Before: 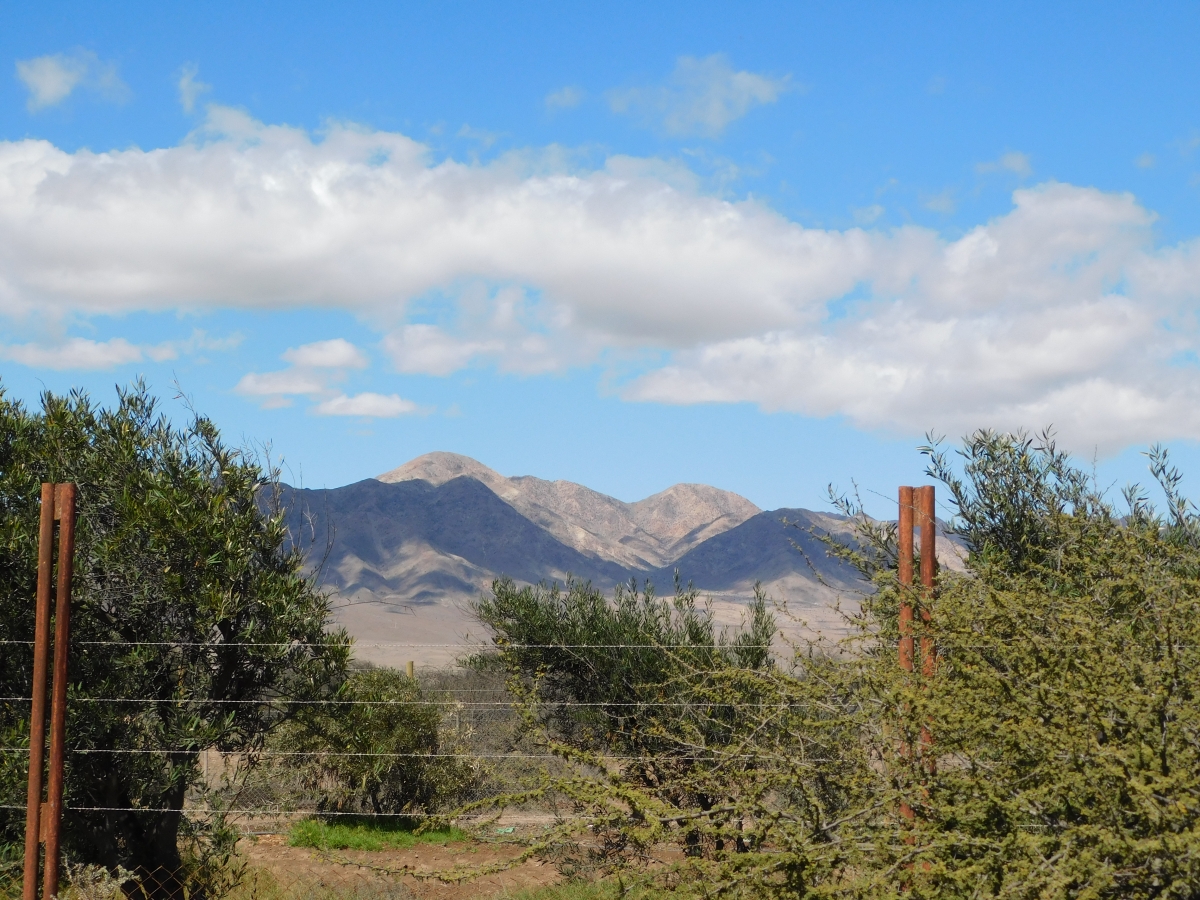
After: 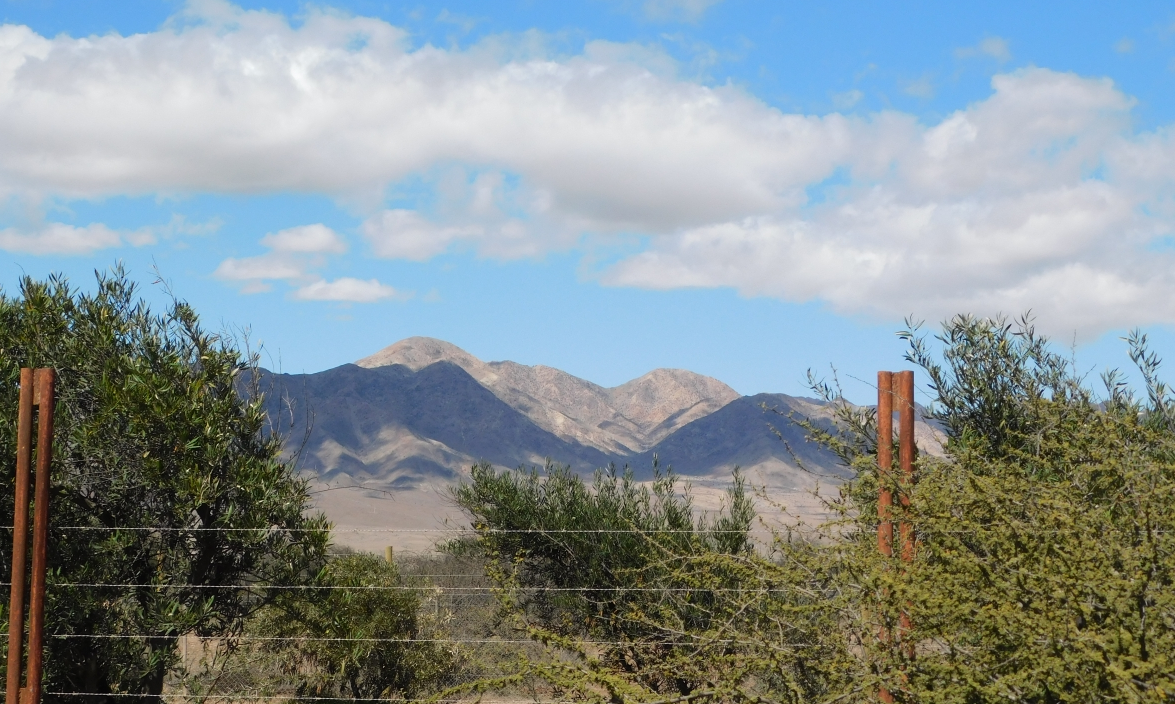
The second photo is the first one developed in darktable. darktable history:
crop and rotate: left 1.801%, top 12.854%, right 0.233%, bottom 8.837%
